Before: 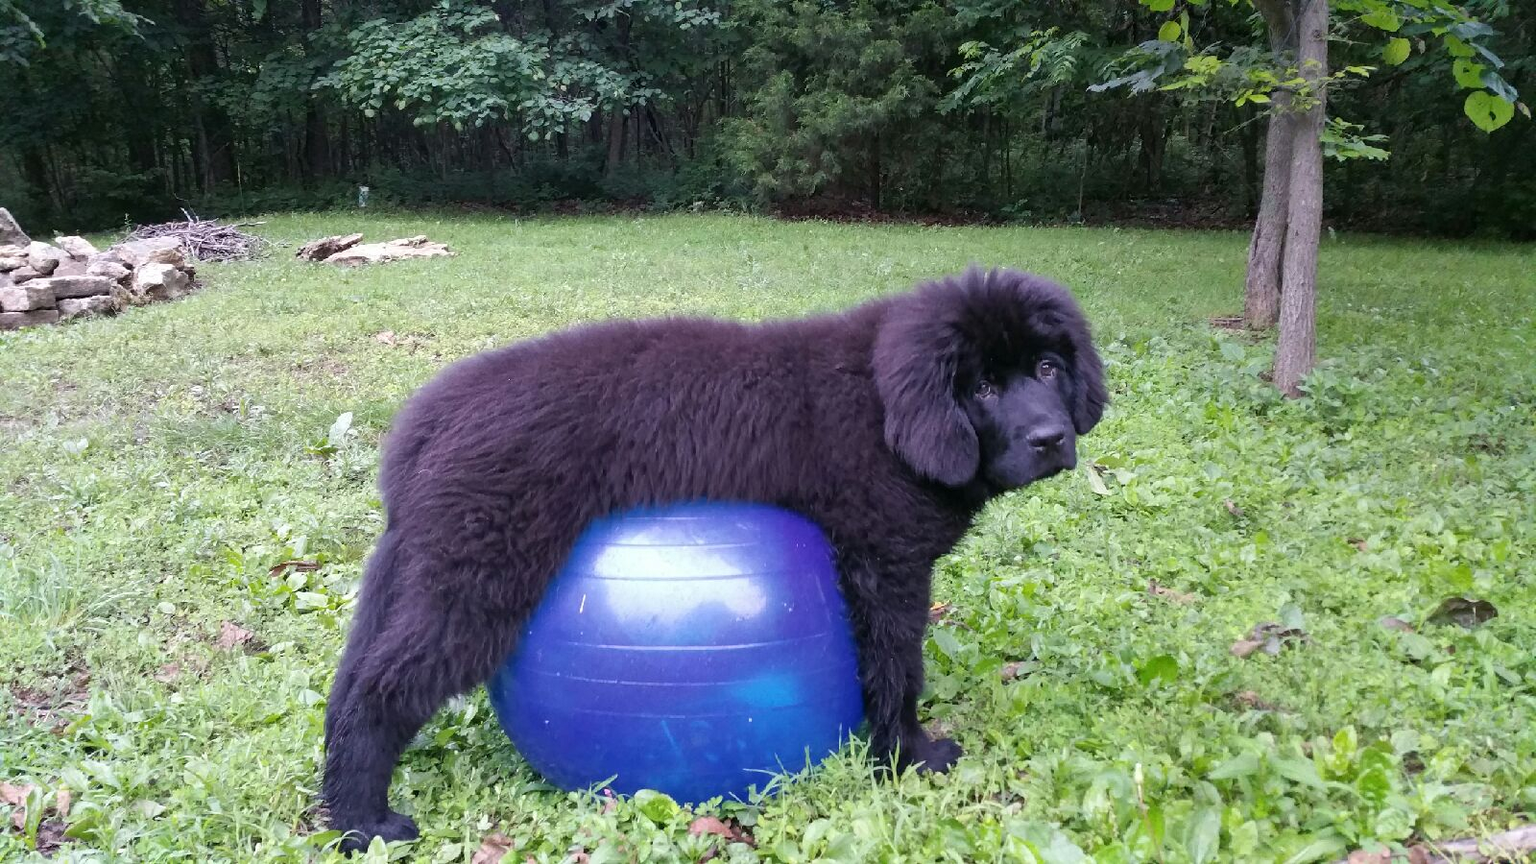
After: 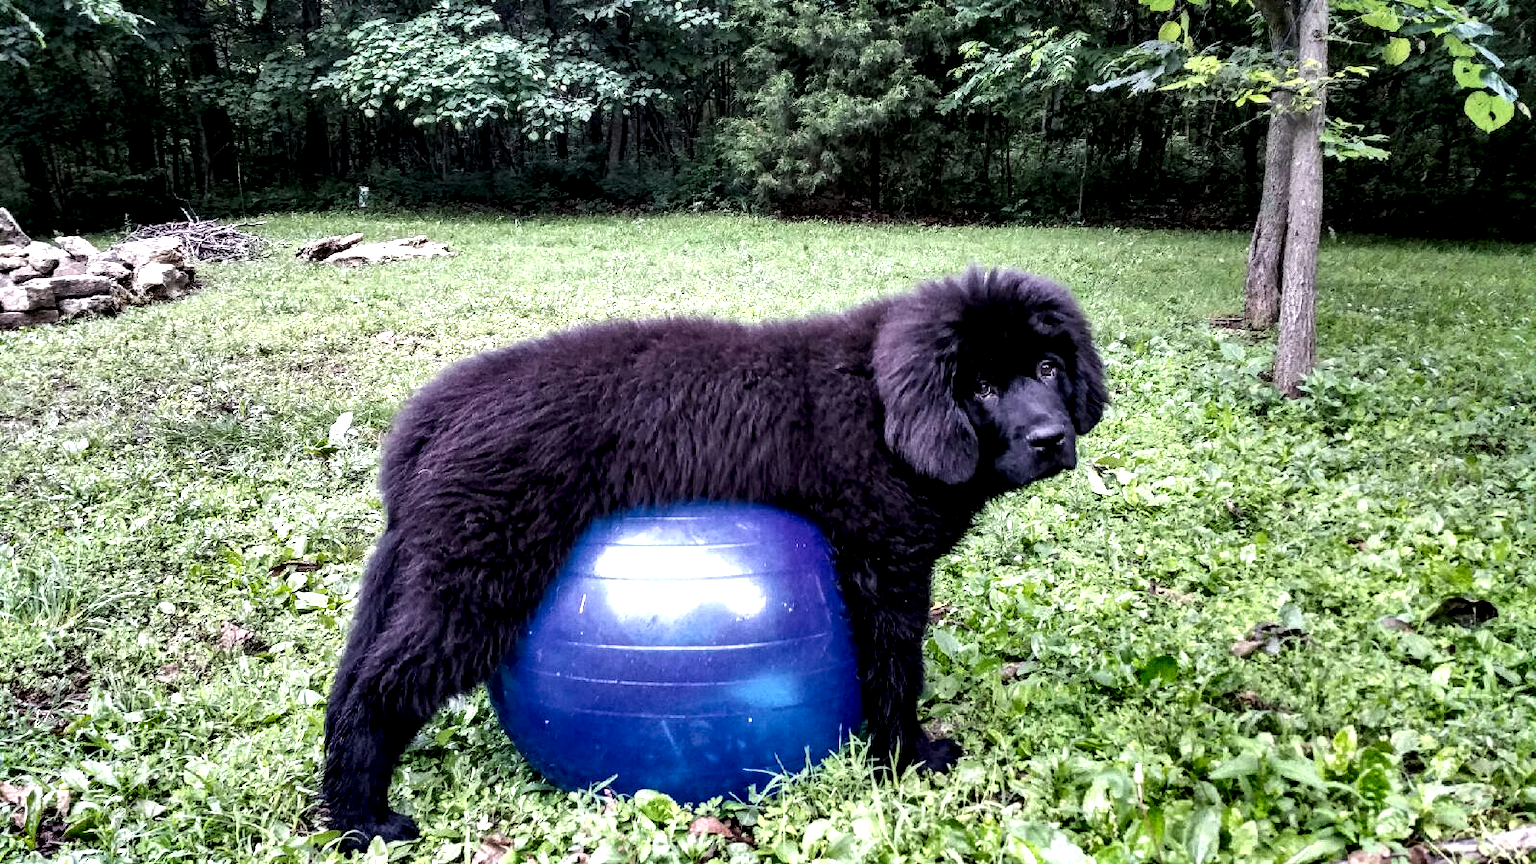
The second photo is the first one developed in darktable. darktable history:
local contrast: shadows 180%, detail 226%
shadows and highlights: soften with gaussian
exposure: black level correction -0.004, exposure 0.056 EV, compensate exposure bias true, compensate highlight preservation false
